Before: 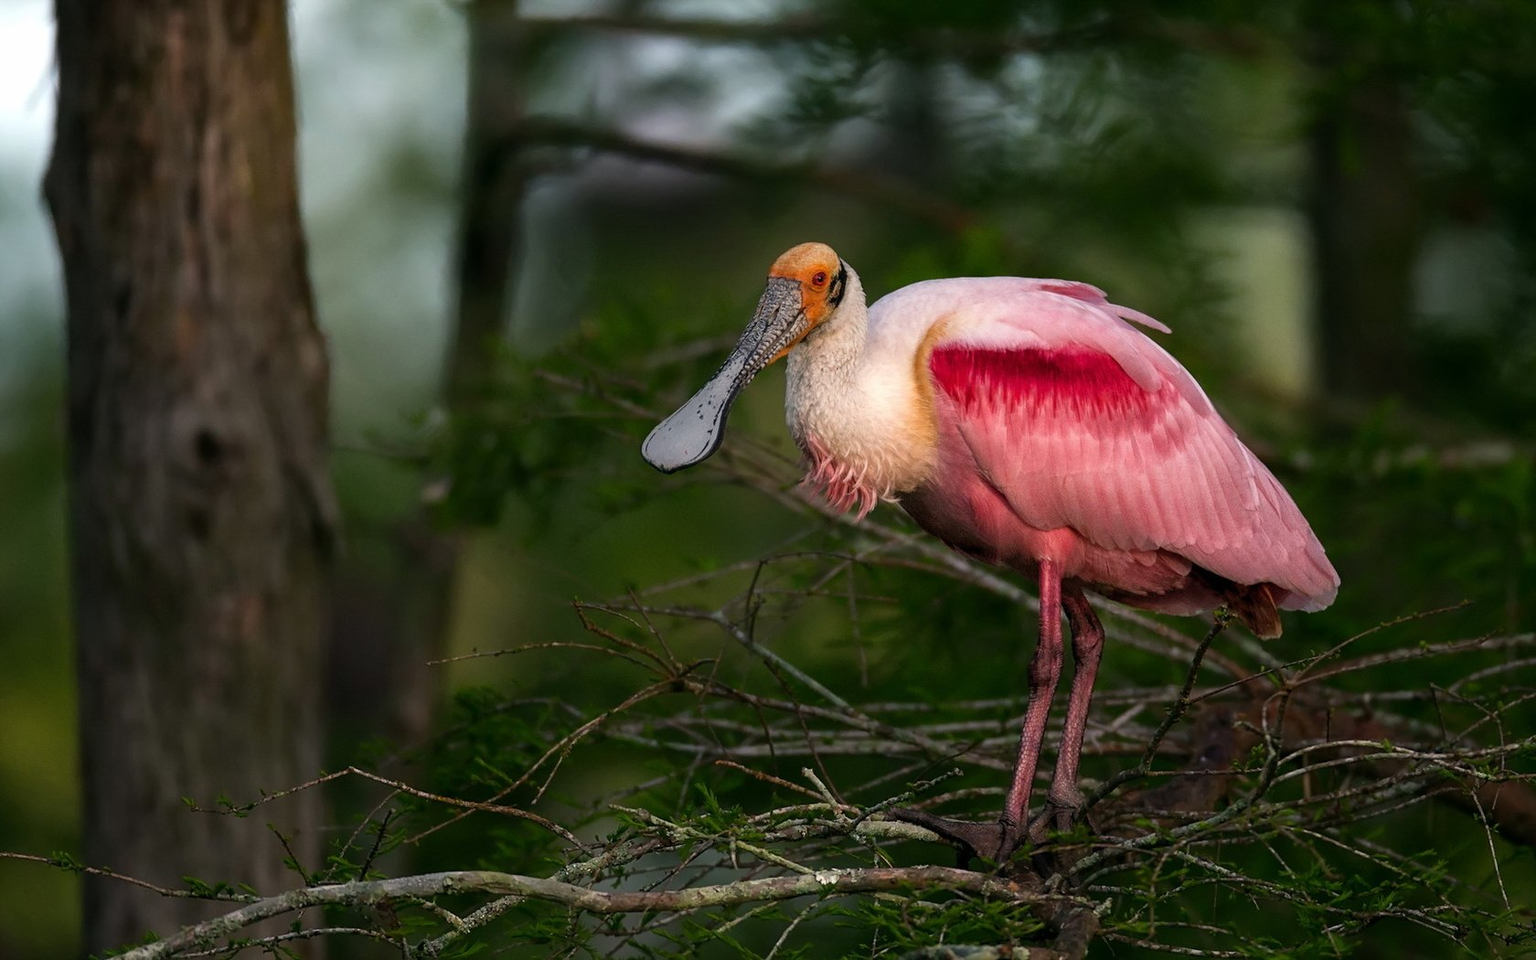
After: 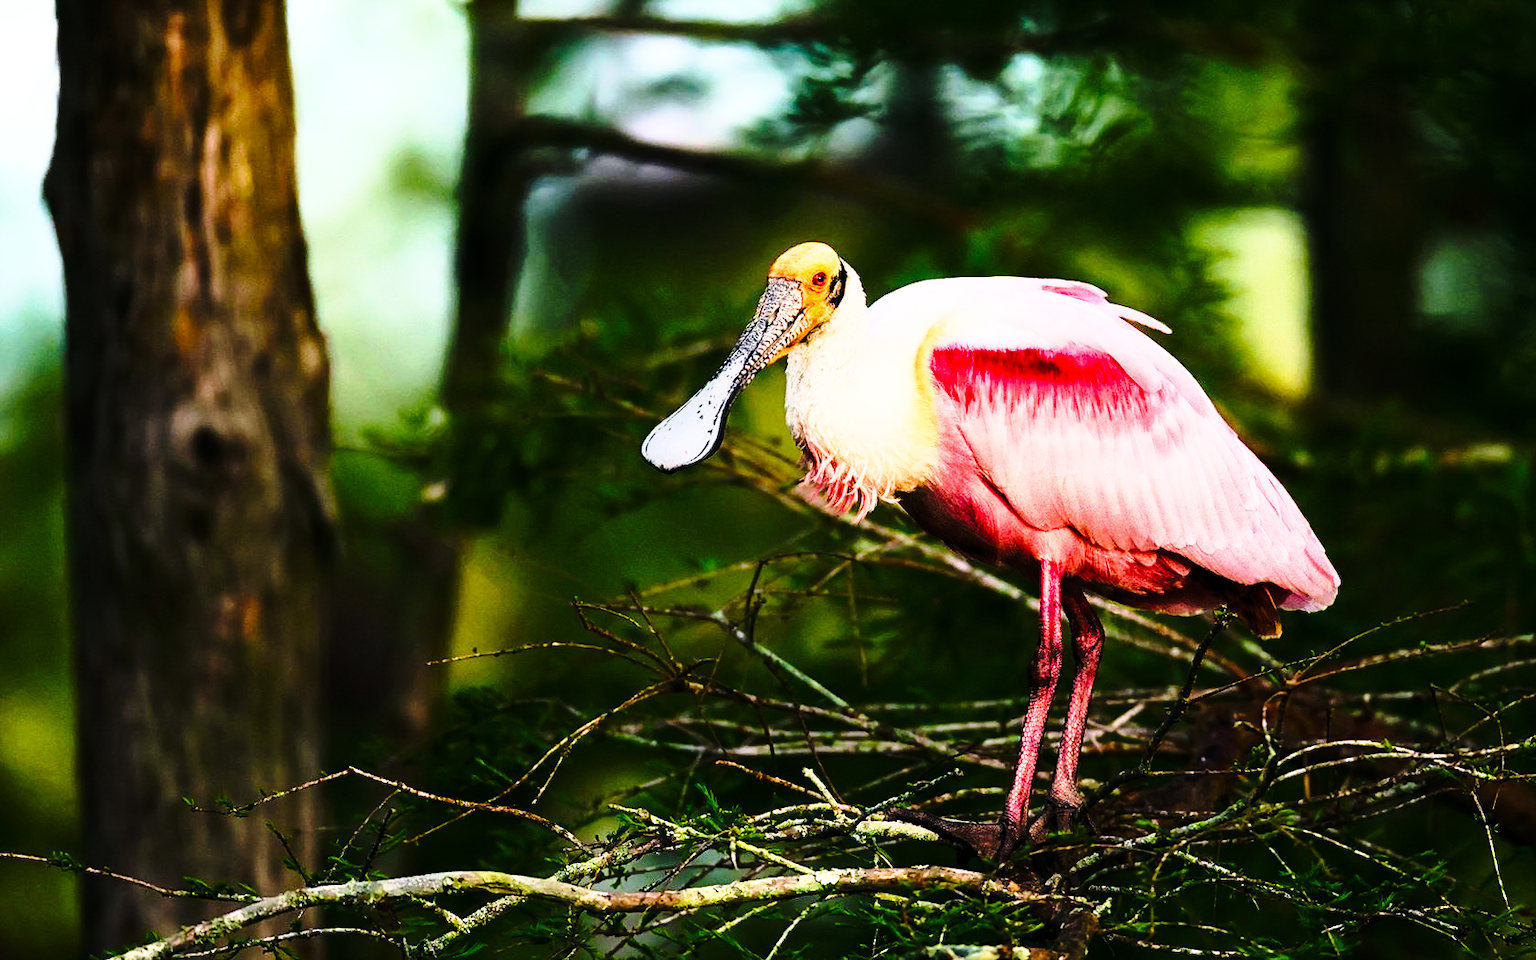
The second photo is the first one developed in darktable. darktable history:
rgb curve: curves: ch0 [(0, 0) (0.21, 0.15) (0.24, 0.21) (0.5, 0.75) (0.75, 0.96) (0.89, 0.99) (1, 1)]; ch1 [(0, 0.02) (0.21, 0.13) (0.25, 0.2) (0.5, 0.67) (0.75, 0.9) (0.89, 0.97) (1, 1)]; ch2 [(0, 0.02) (0.21, 0.13) (0.25, 0.2) (0.5, 0.67) (0.75, 0.9) (0.89, 0.97) (1, 1)], compensate middle gray true
velvia: strength 51%, mid-tones bias 0.51
contrast brightness saturation: contrast 0.07, brightness 0.08, saturation 0.18
base curve: curves: ch0 [(0, 0) (0.028, 0.03) (0.121, 0.232) (0.46, 0.748) (0.859, 0.968) (1, 1)], preserve colors none
